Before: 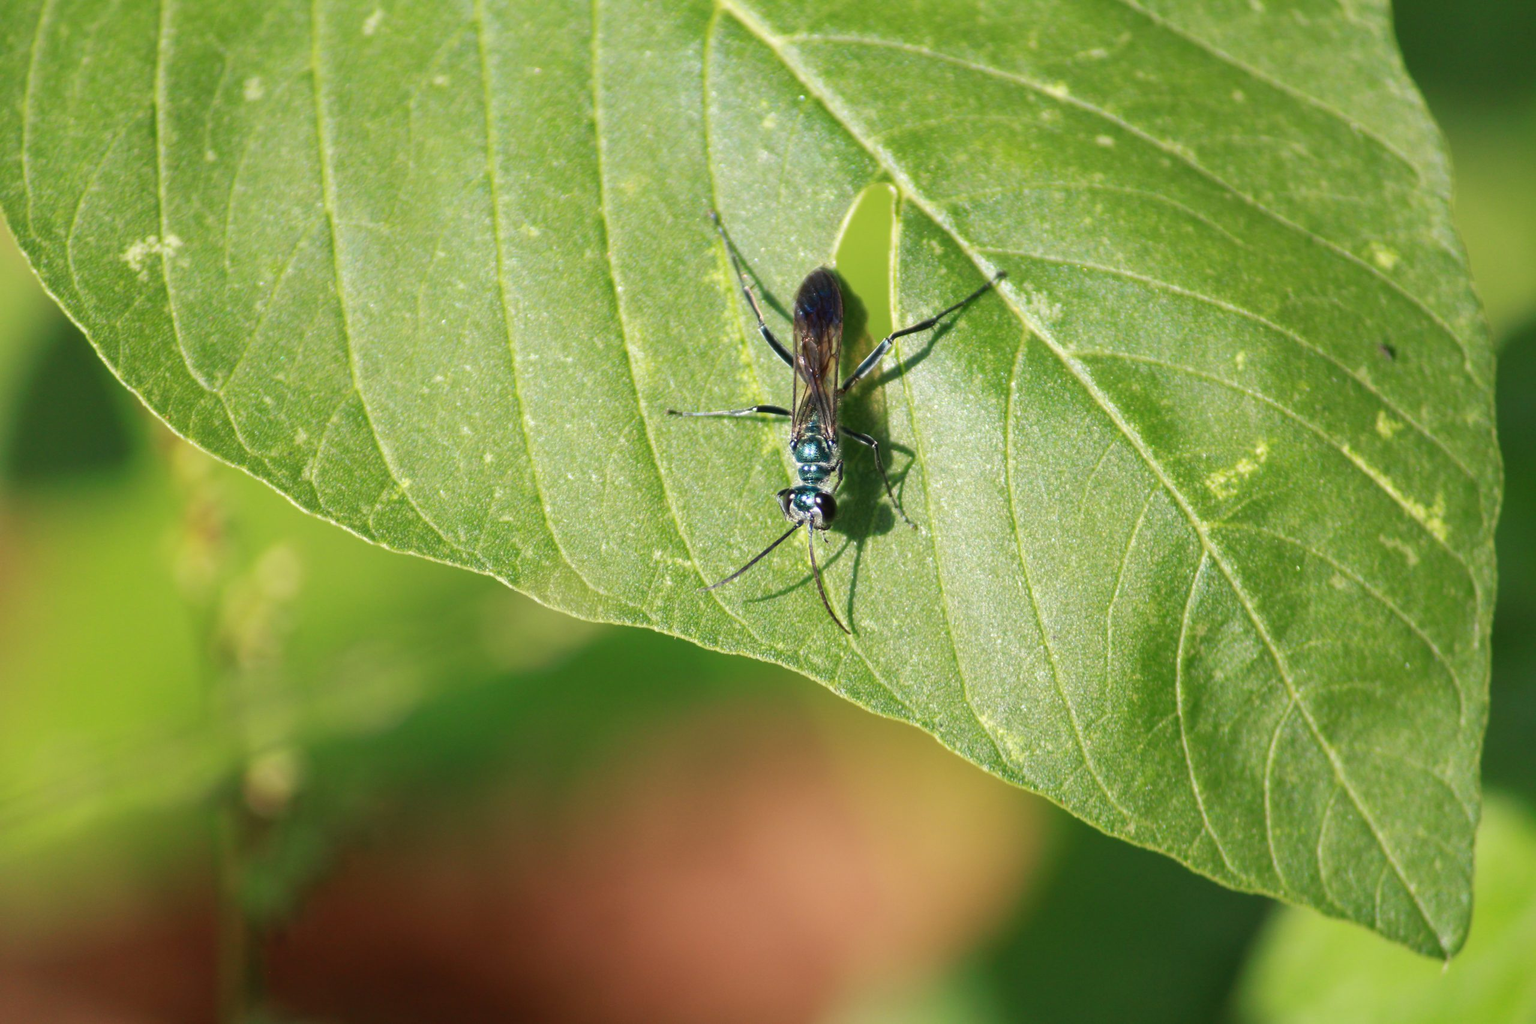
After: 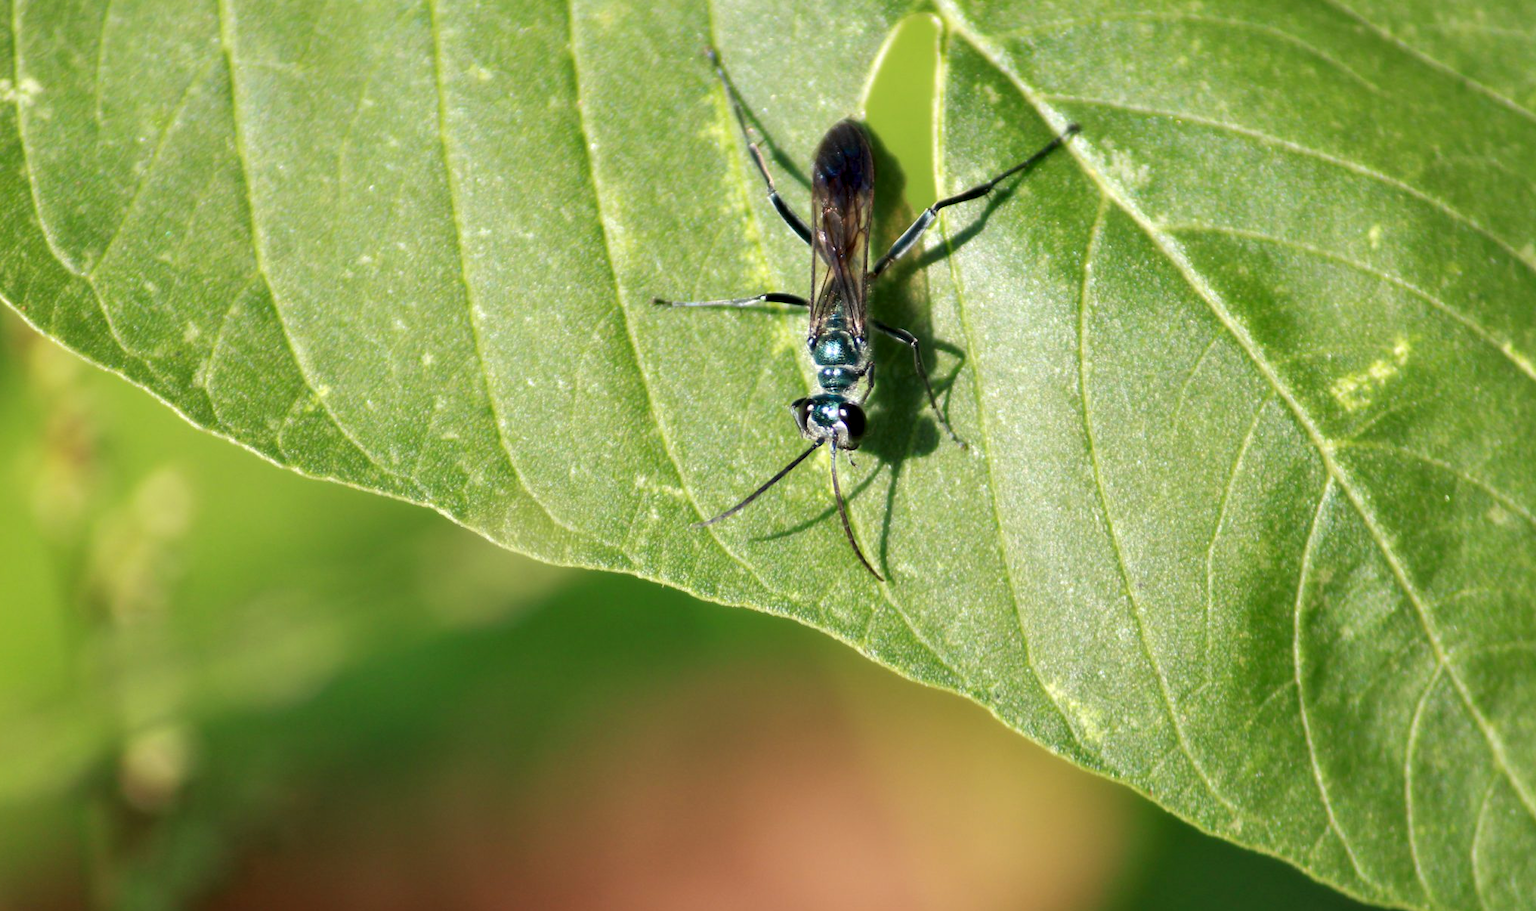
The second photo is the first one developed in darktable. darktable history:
crop: left 9.712%, top 16.928%, right 10.845%, bottom 12.332%
contrast equalizer: y [[0.514, 0.573, 0.581, 0.508, 0.5, 0.5], [0.5 ×6], [0.5 ×6], [0 ×6], [0 ×6]]
